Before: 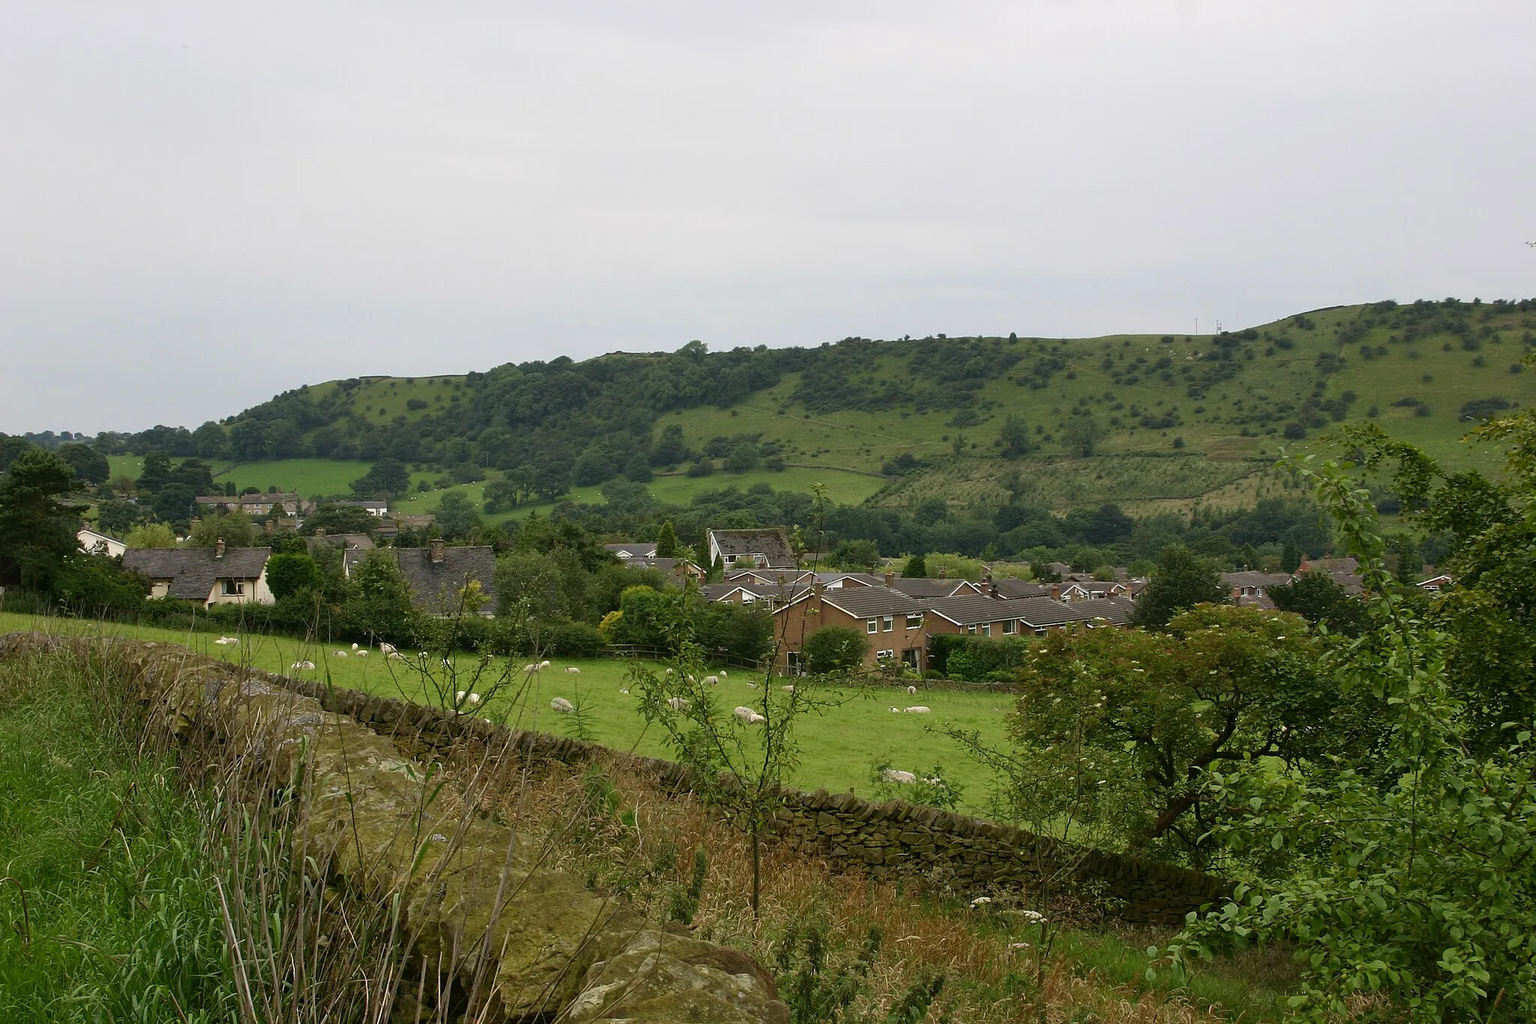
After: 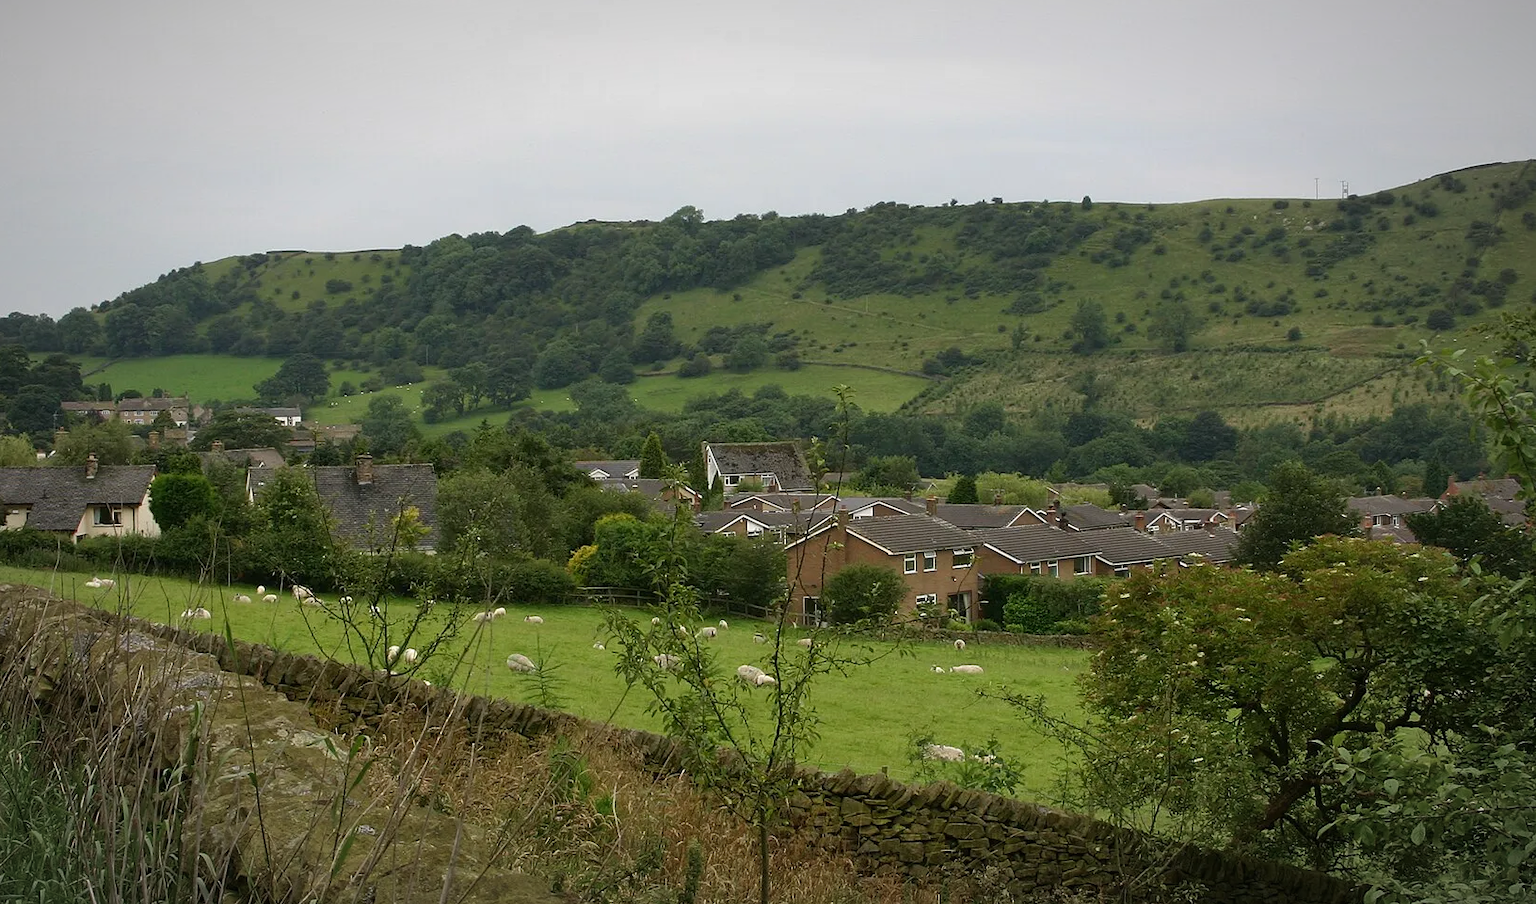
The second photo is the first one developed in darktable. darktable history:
crop: left 9.574%, top 17.244%, right 10.723%, bottom 12.349%
vignetting: fall-off radius 68.9%, automatic ratio true, unbound false
